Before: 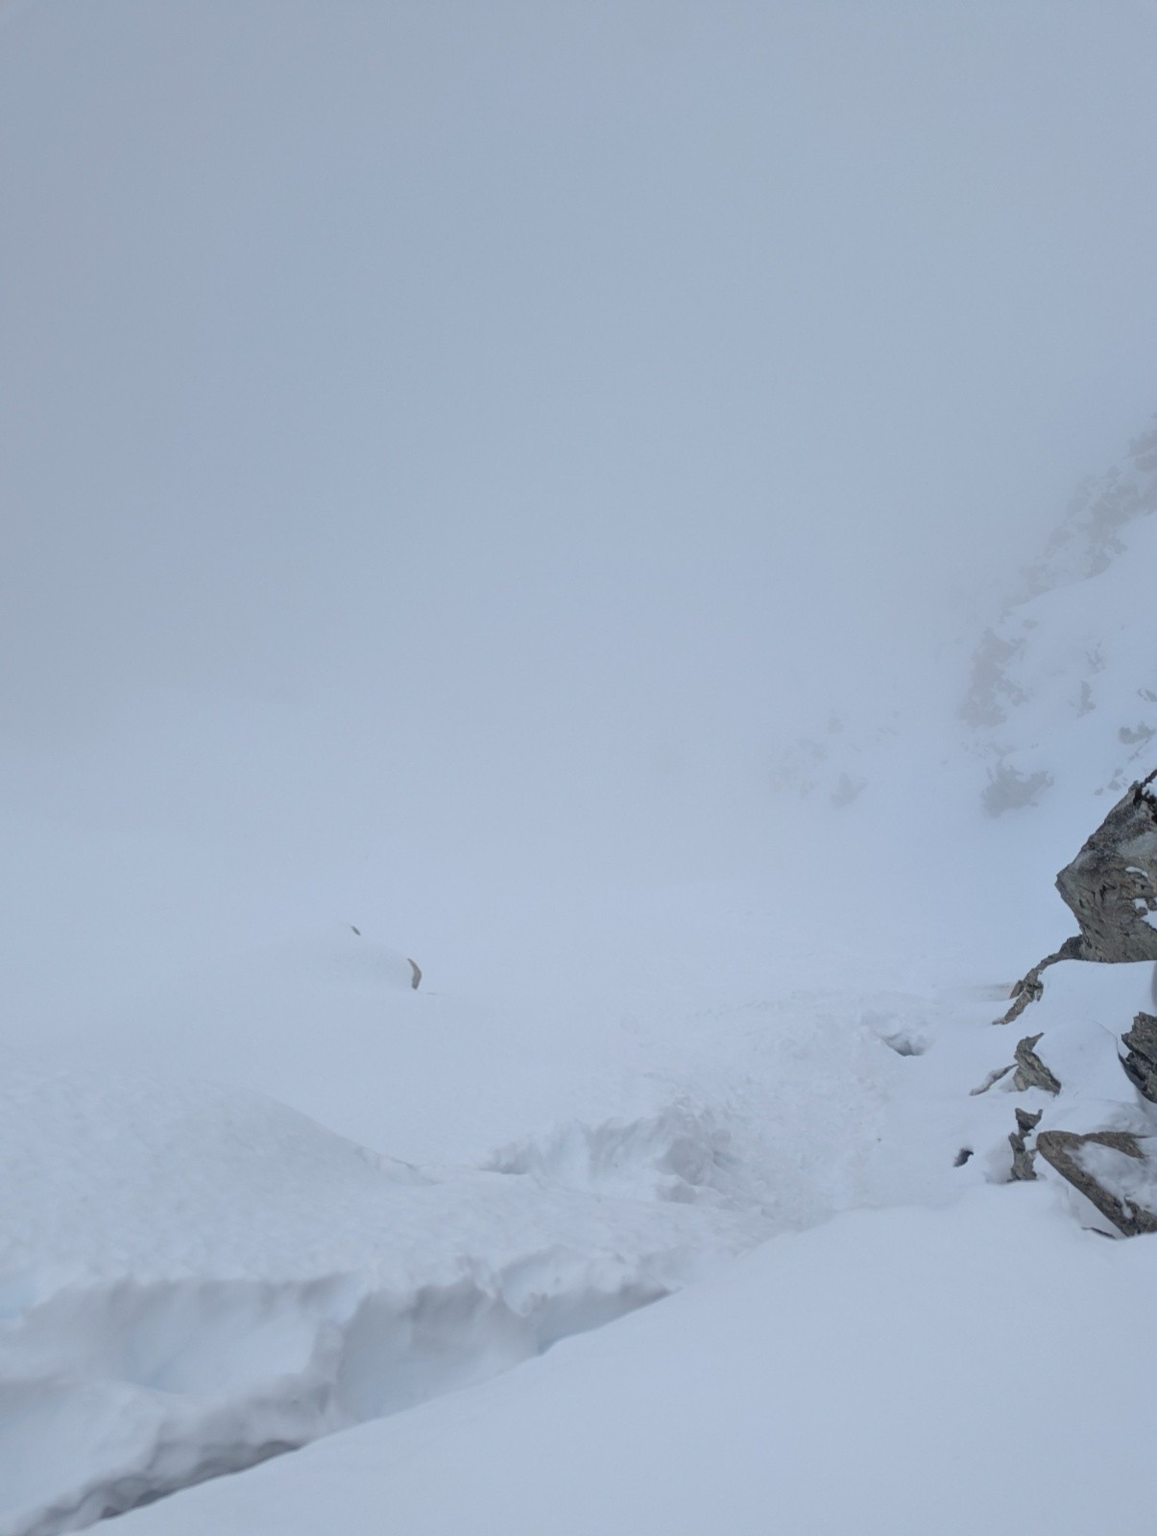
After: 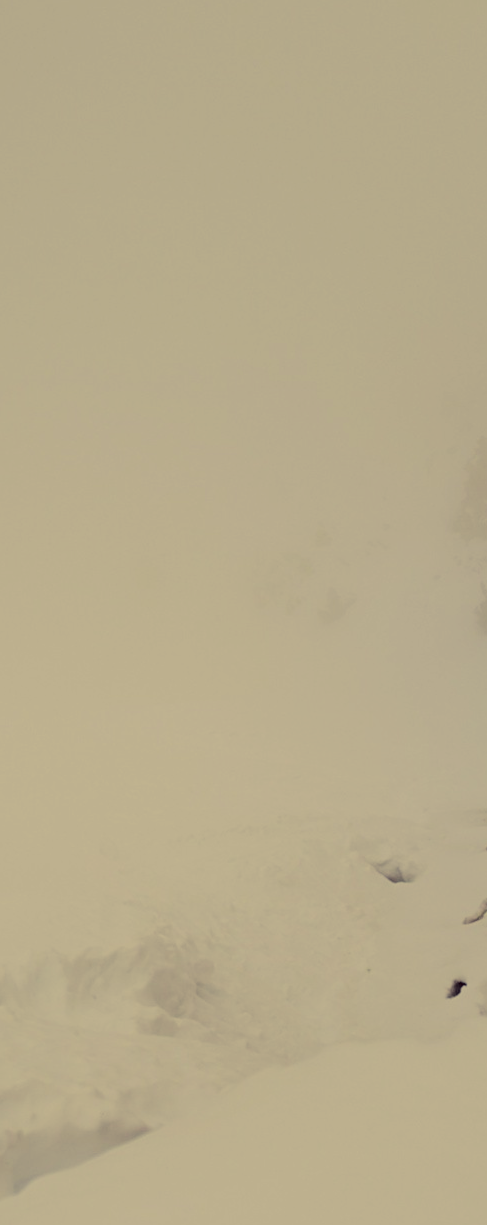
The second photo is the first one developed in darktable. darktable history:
filmic rgb: black relative exposure -3.12 EV, white relative exposure 7.01 EV, threshold 3.05 EV, hardness 1.48, contrast 1.356, iterations of high-quality reconstruction 0, enable highlight reconstruction true
crop: left 45.476%, top 13.602%, right 14.038%, bottom 9.795%
color correction: highlights a* -0.334, highlights b* 39.6, shadows a* 9.25, shadows b* -0.168
